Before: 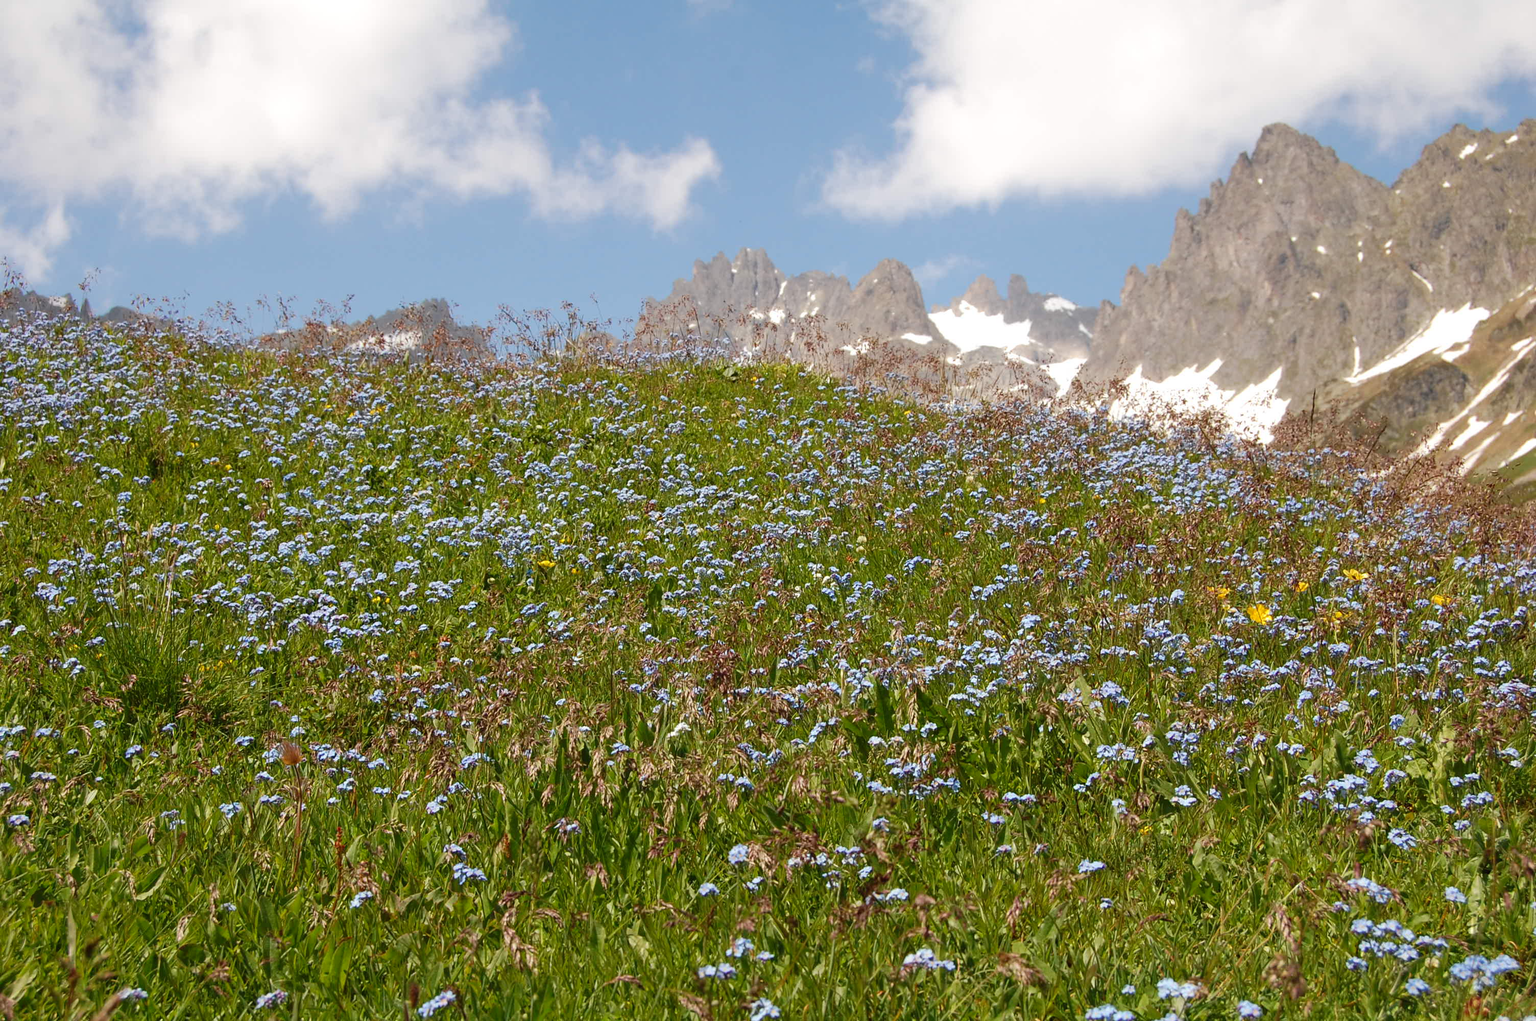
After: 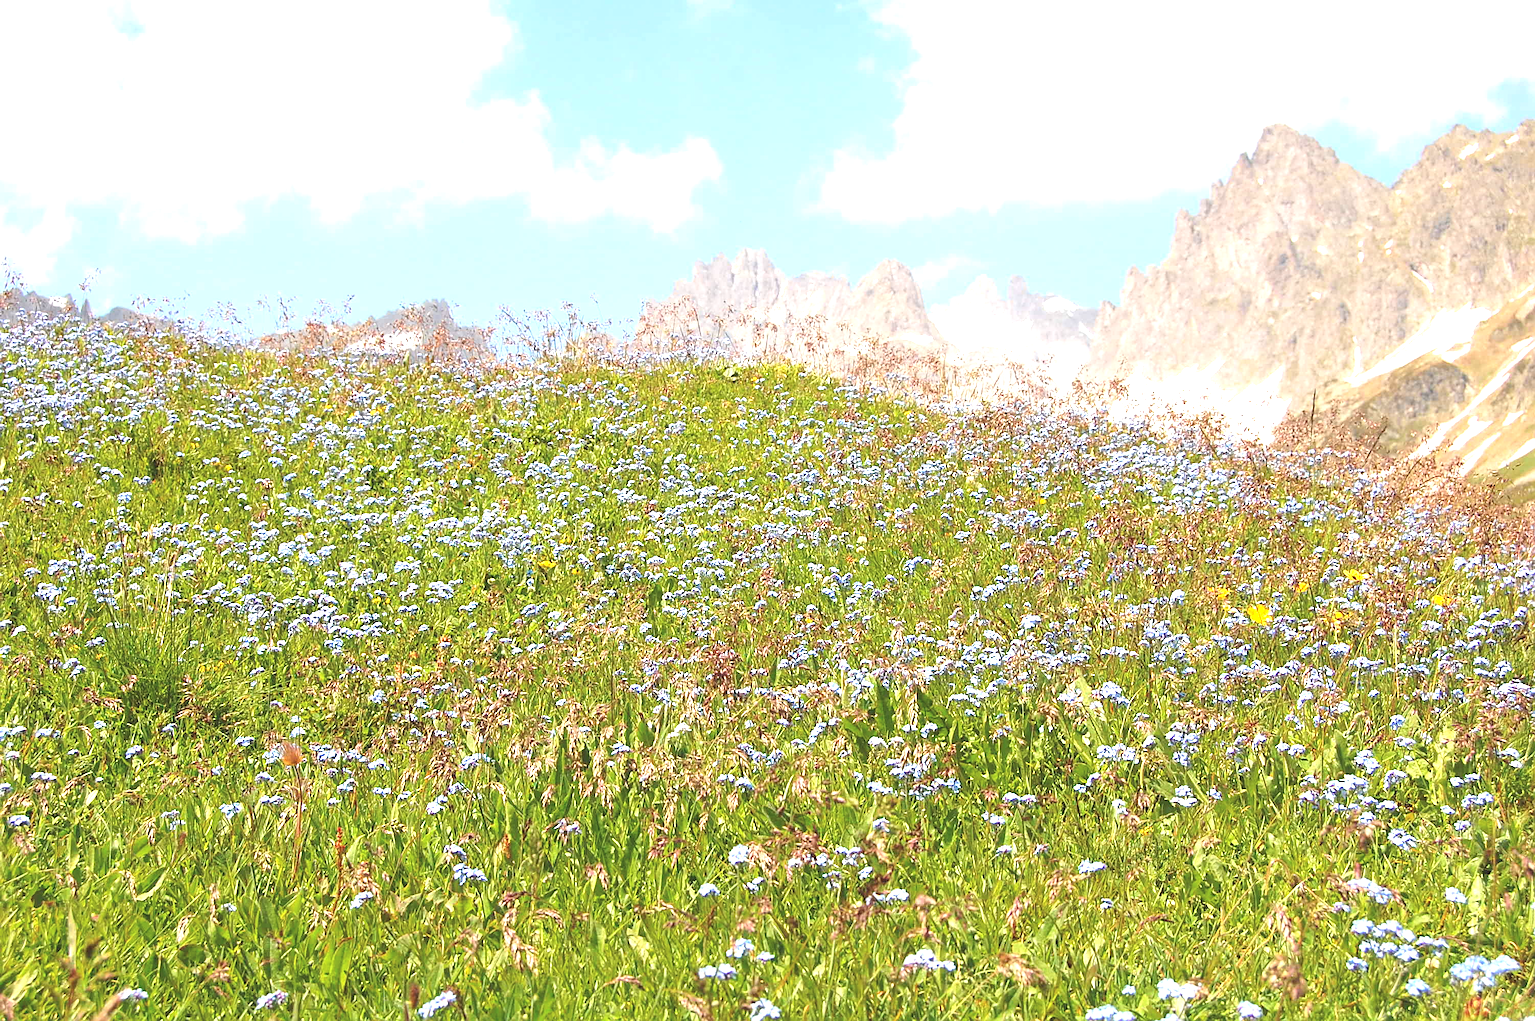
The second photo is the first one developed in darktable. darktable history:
sharpen: on, module defaults
contrast brightness saturation: brightness 0.141
exposure: black level correction -0.002, exposure 1.351 EV, compensate highlight preservation false
